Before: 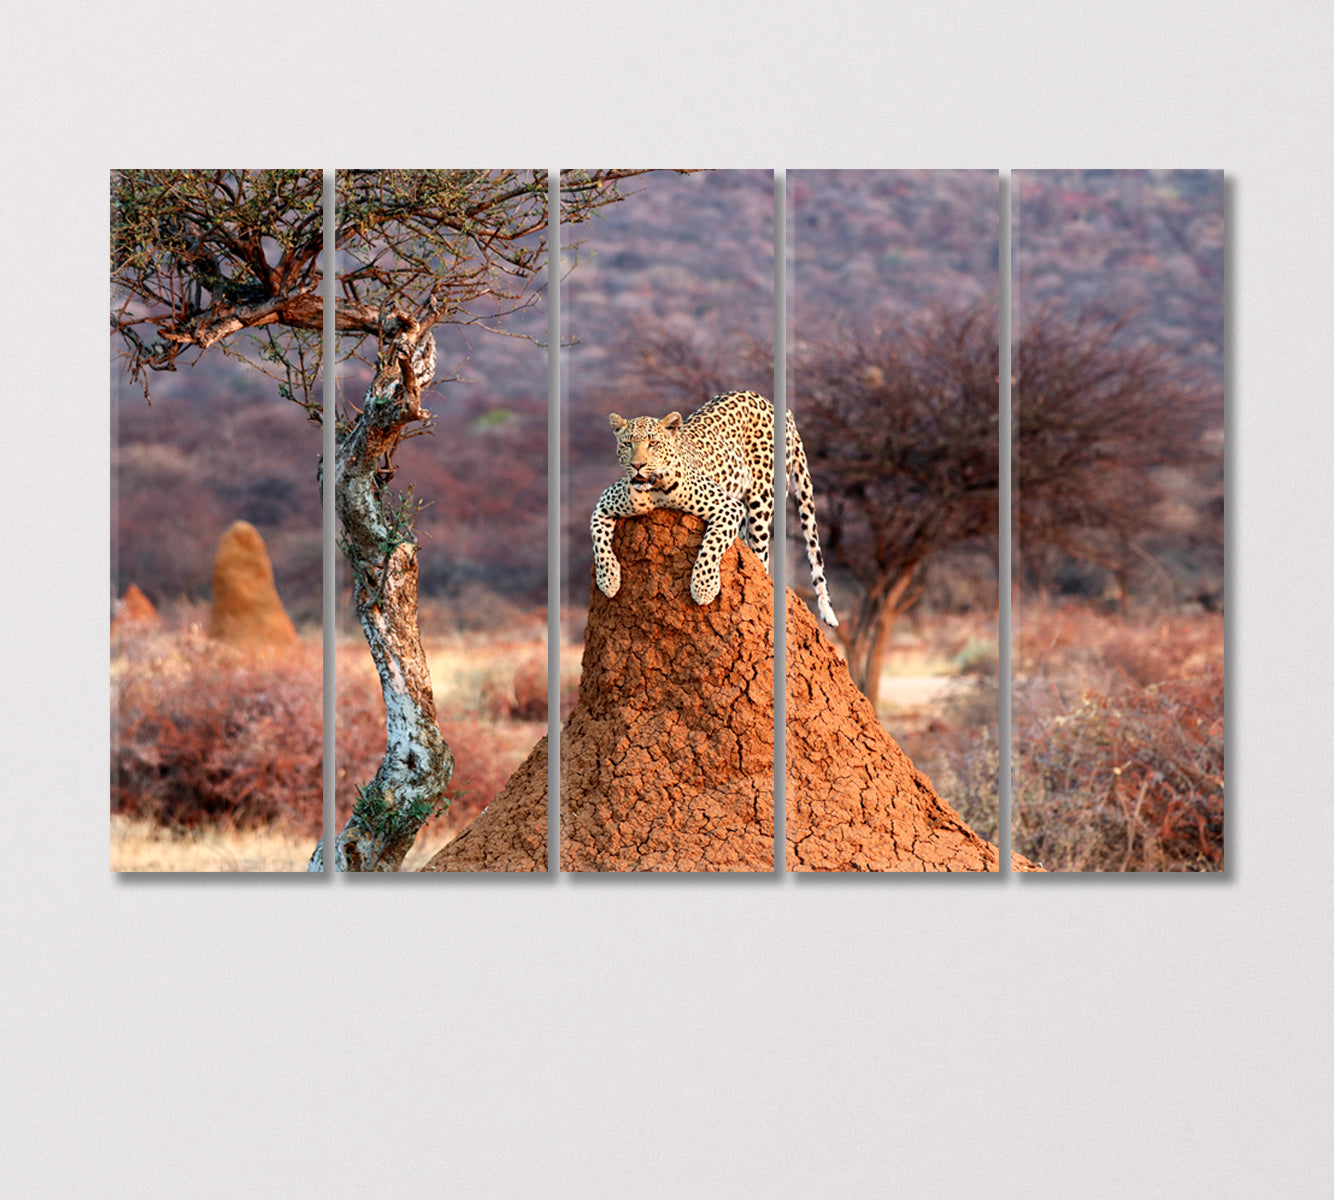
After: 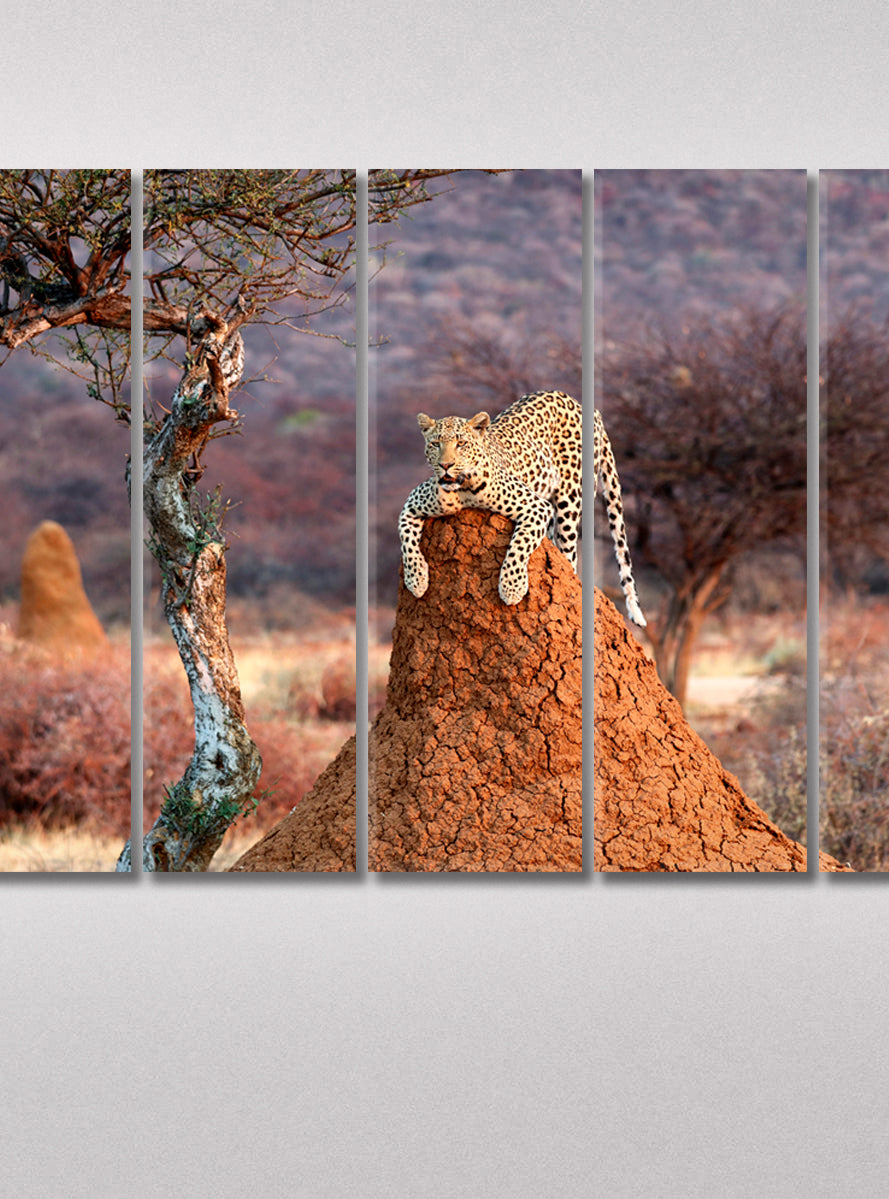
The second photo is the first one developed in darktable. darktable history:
shadows and highlights: radius 108.52, shadows 23.73, highlights -59.32, low approximation 0.01, soften with gaussian
crop and rotate: left 14.436%, right 18.898%
